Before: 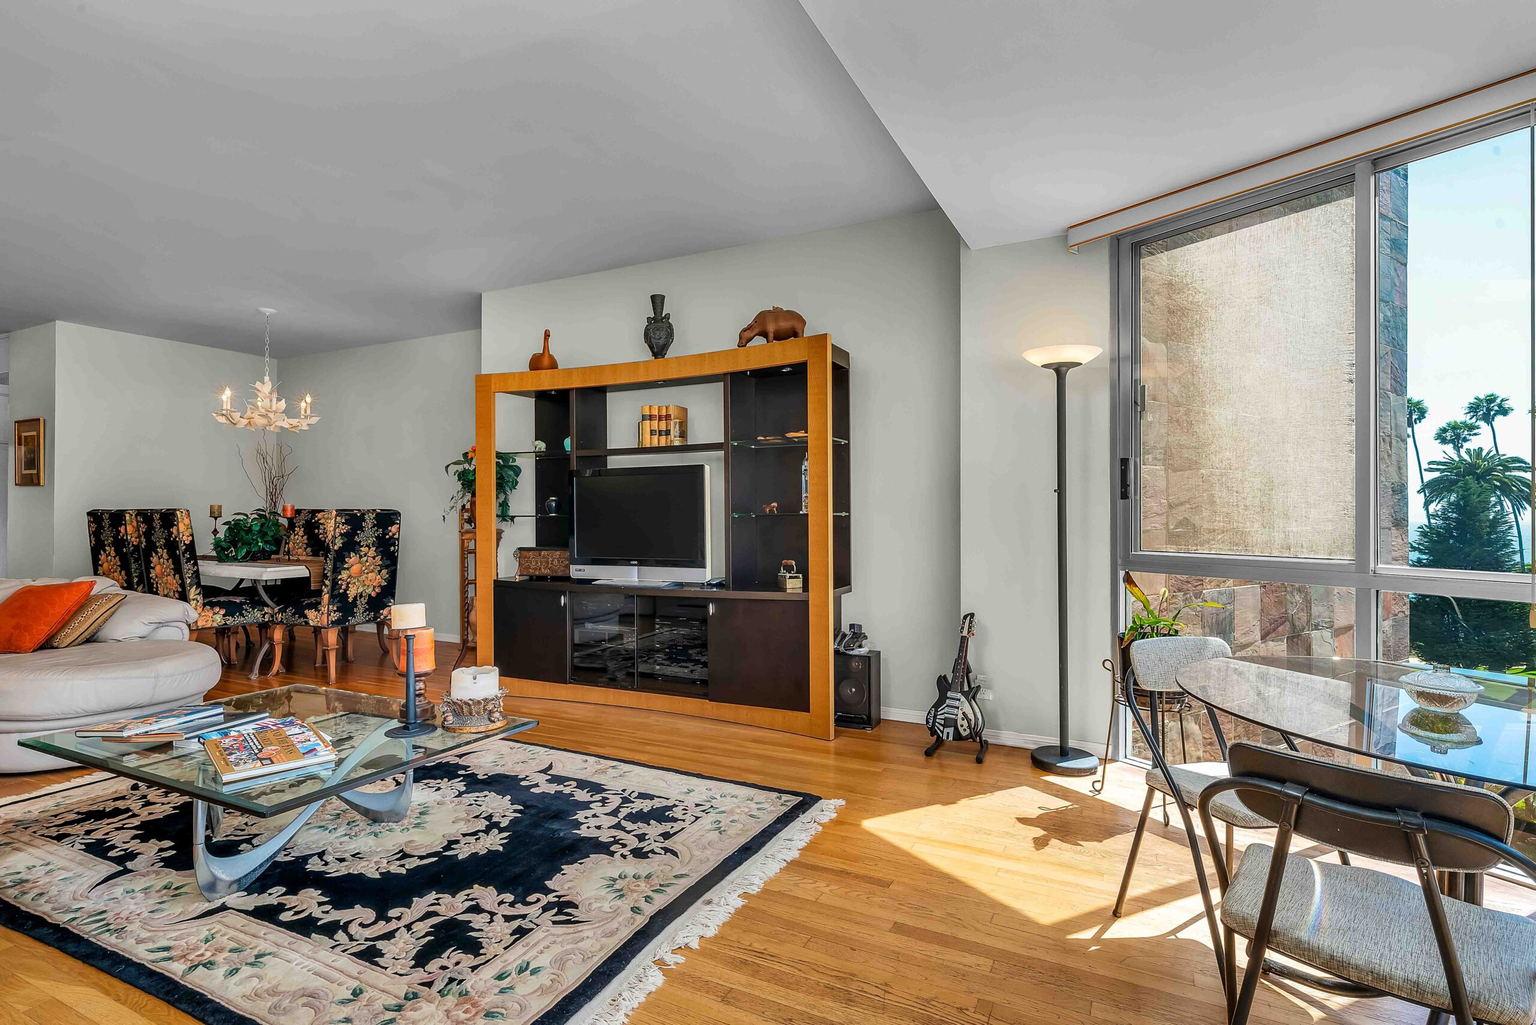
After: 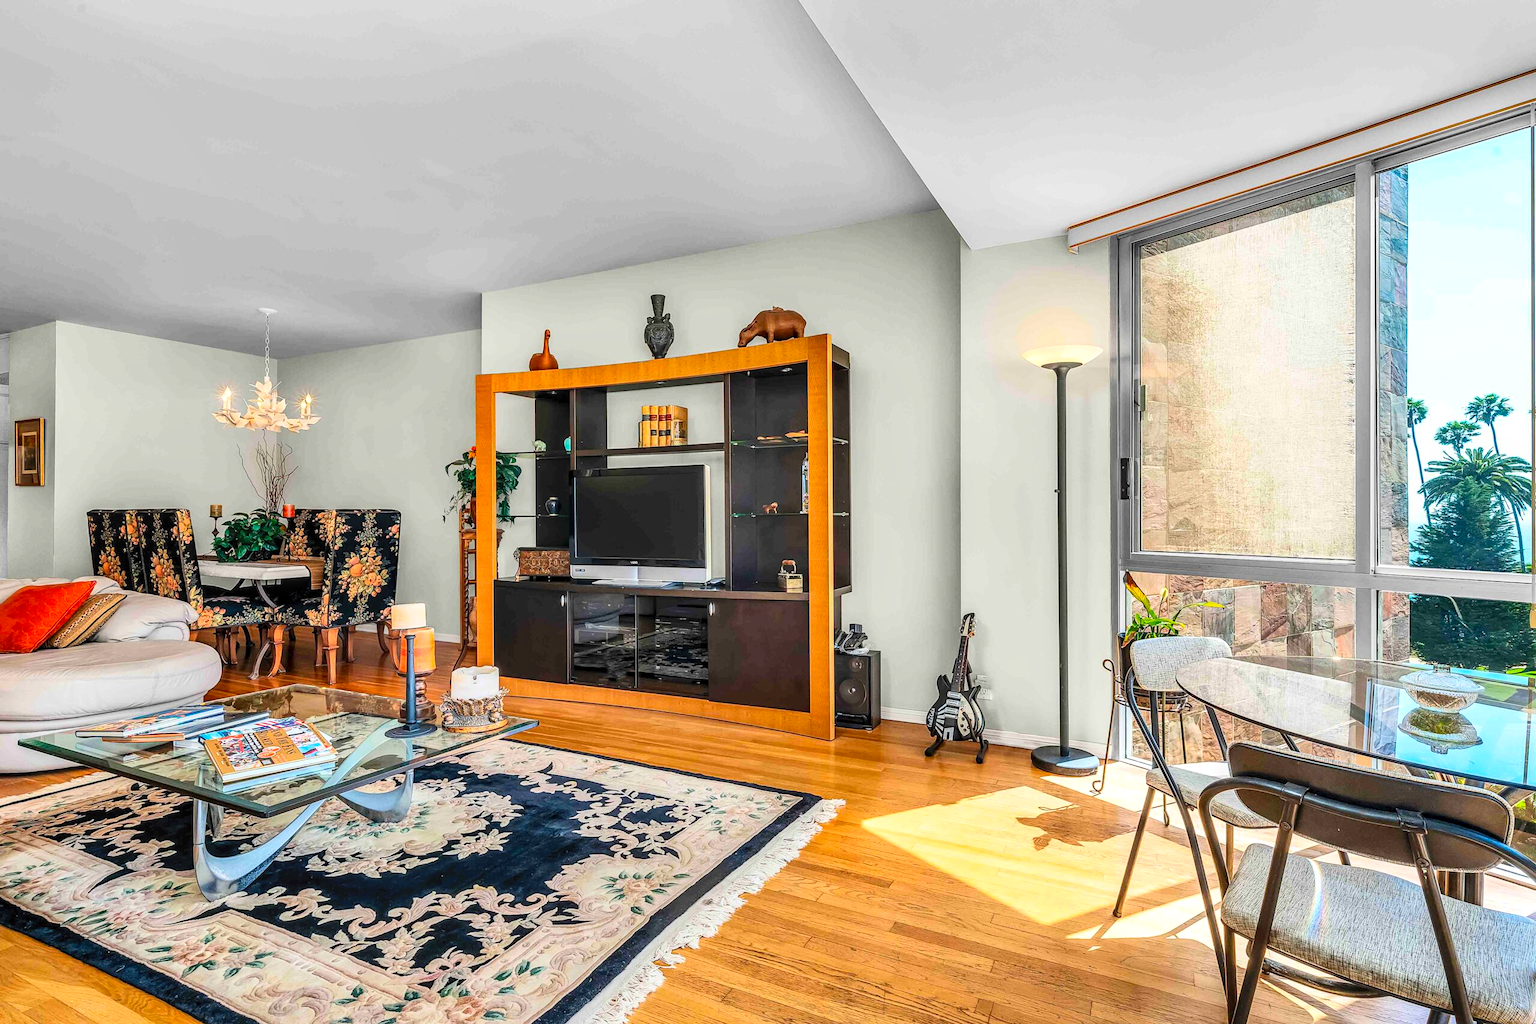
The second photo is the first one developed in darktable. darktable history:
local contrast: on, module defaults
contrast brightness saturation: contrast 0.24, brightness 0.26, saturation 0.39
